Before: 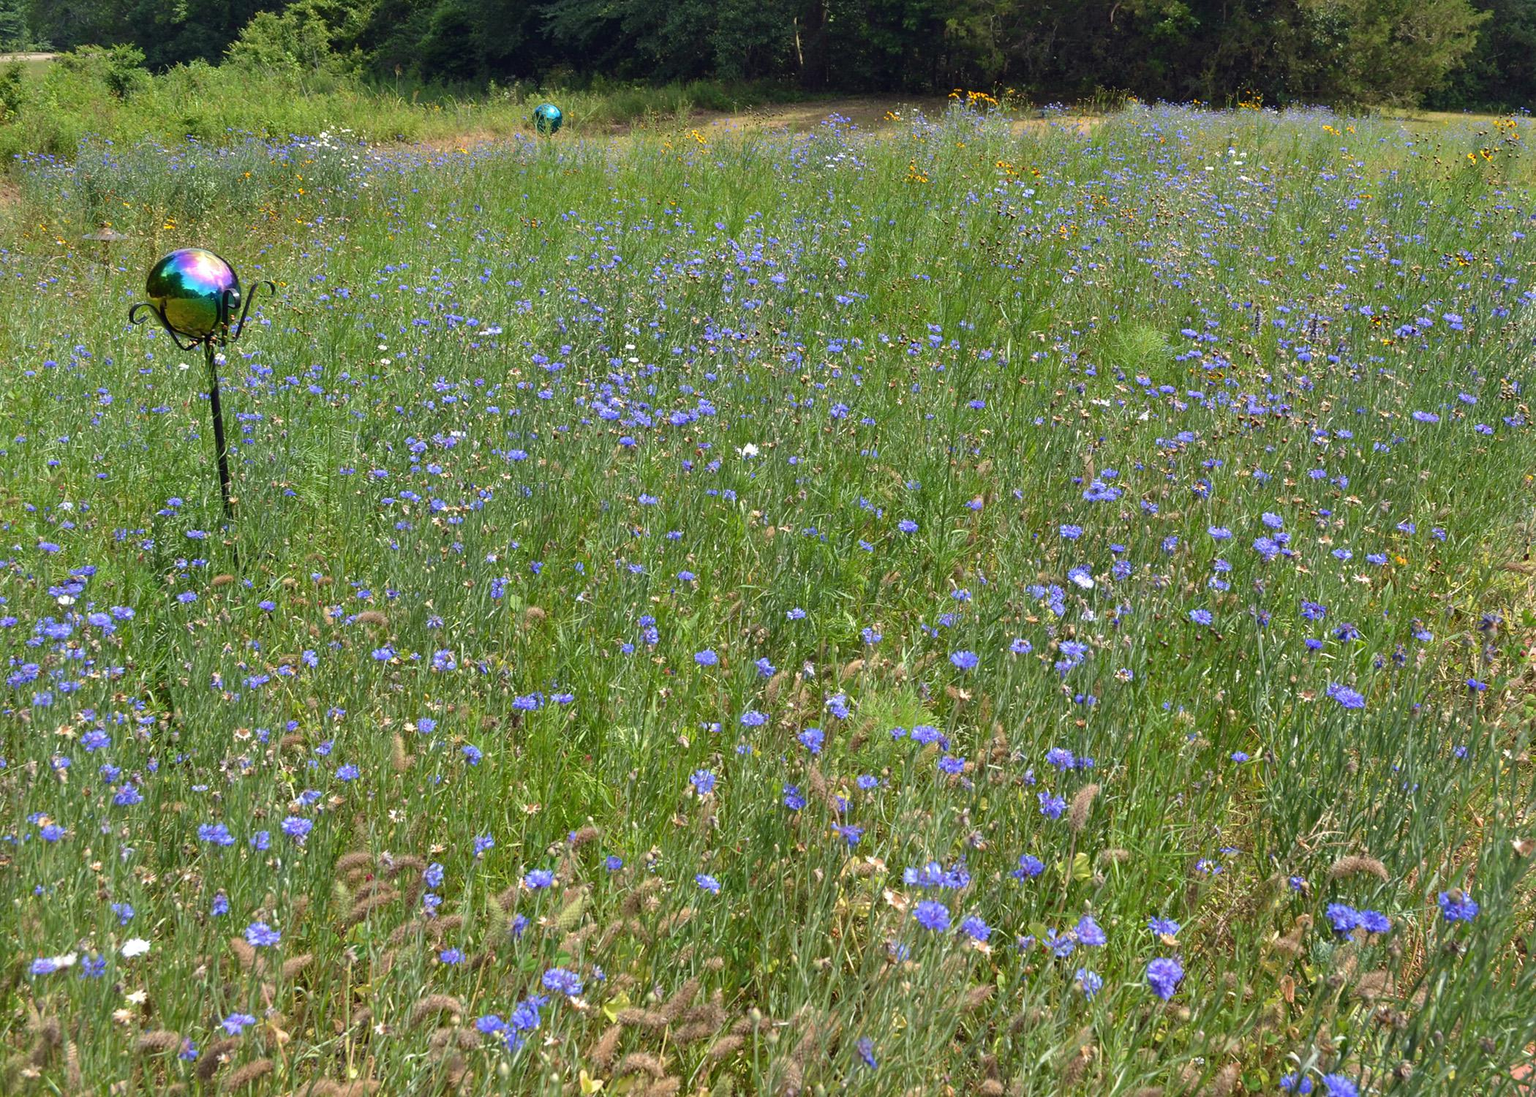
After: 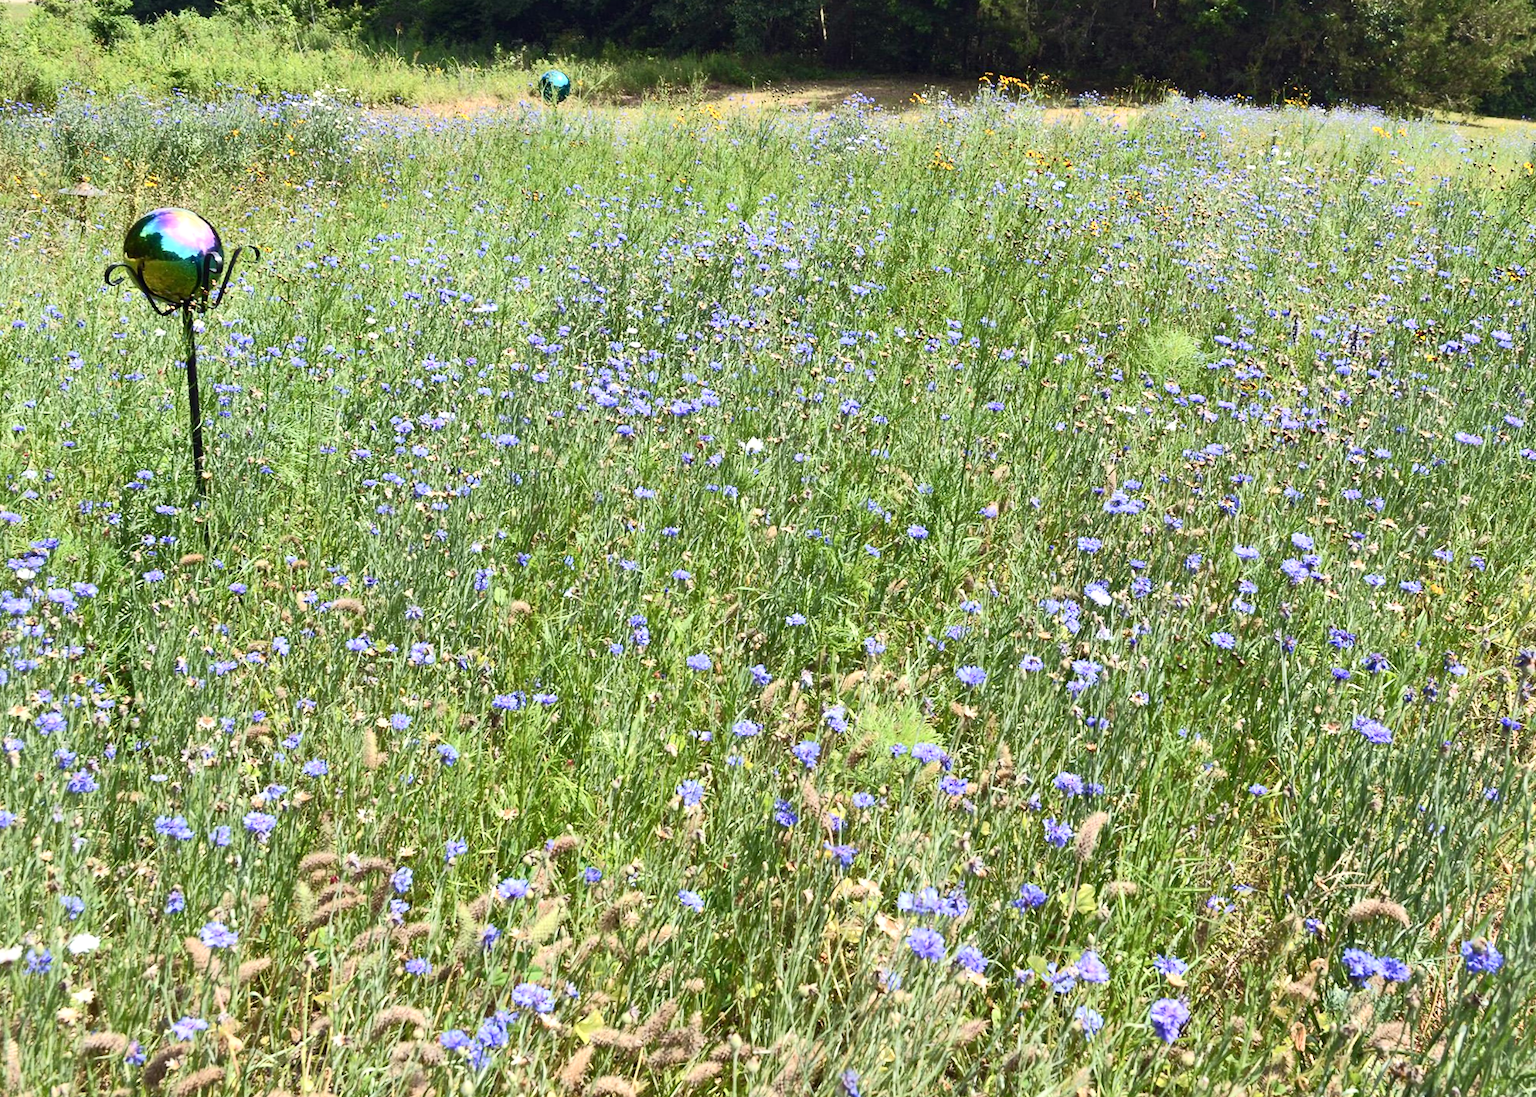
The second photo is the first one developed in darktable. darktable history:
shadows and highlights: shadows 12.58, white point adjustment 1.35, highlights -1.44, soften with gaussian
crop and rotate: angle -2.33°
base curve: curves: ch0 [(0, 0) (0.472, 0.508) (1, 1)], exposure shift 0.01, preserve colors none
tone curve: curves: ch0 [(0, 0) (0.003, 0.003) (0.011, 0.008) (0.025, 0.018) (0.044, 0.04) (0.069, 0.062) (0.1, 0.09) (0.136, 0.121) (0.177, 0.158) (0.224, 0.197) (0.277, 0.255) (0.335, 0.314) (0.399, 0.391) (0.468, 0.496) (0.543, 0.683) (0.623, 0.801) (0.709, 0.883) (0.801, 0.94) (0.898, 0.984) (1, 1)], color space Lab, independent channels, preserve colors none
